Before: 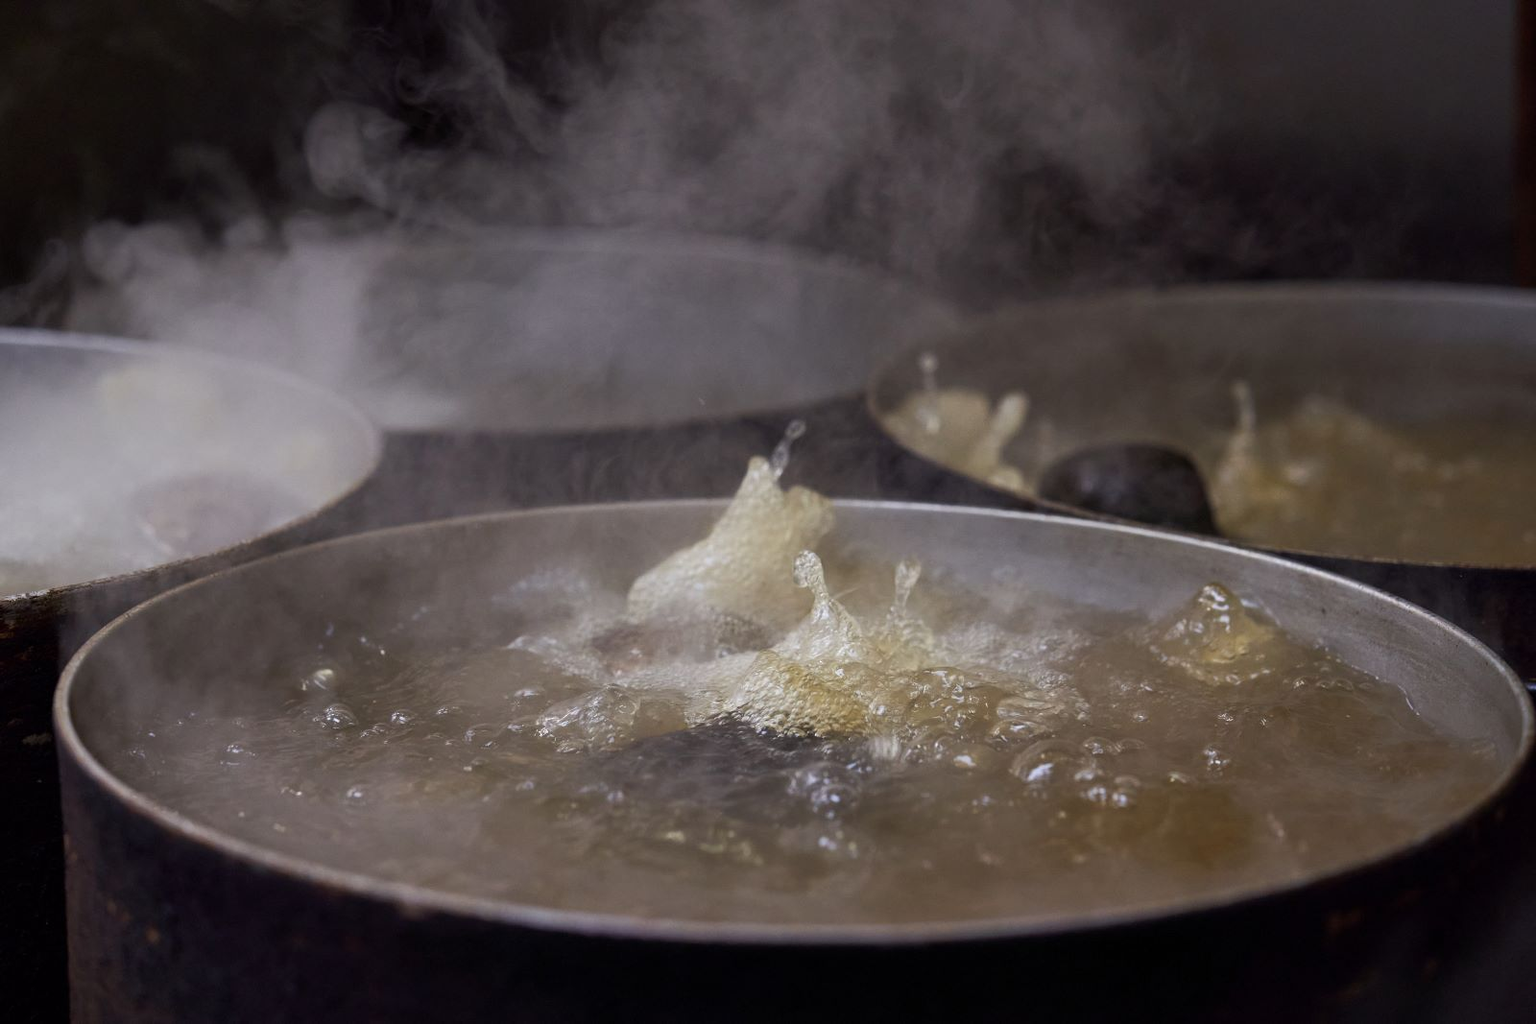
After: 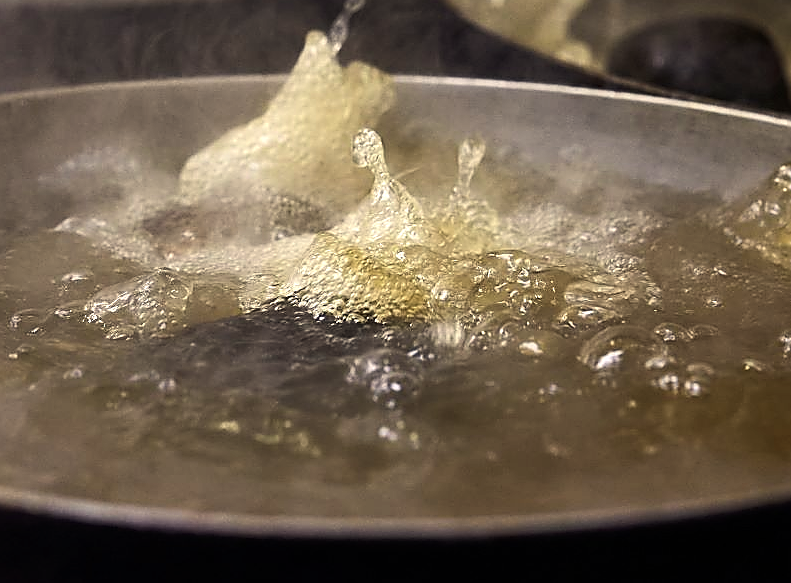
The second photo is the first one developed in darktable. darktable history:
sharpen: radius 1.4, amount 1.25, threshold 0.7
tone equalizer: -8 EV -0.75 EV, -7 EV -0.7 EV, -6 EV -0.6 EV, -5 EV -0.4 EV, -3 EV 0.4 EV, -2 EV 0.6 EV, -1 EV 0.7 EV, +0 EV 0.75 EV, edges refinement/feathering 500, mask exposure compensation -1.57 EV, preserve details no
color correction: highlights a* 1.39, highlights b* 17.83
crop: left 29.672%, top 41.786%, right 20.851%, bottom 3.487%
